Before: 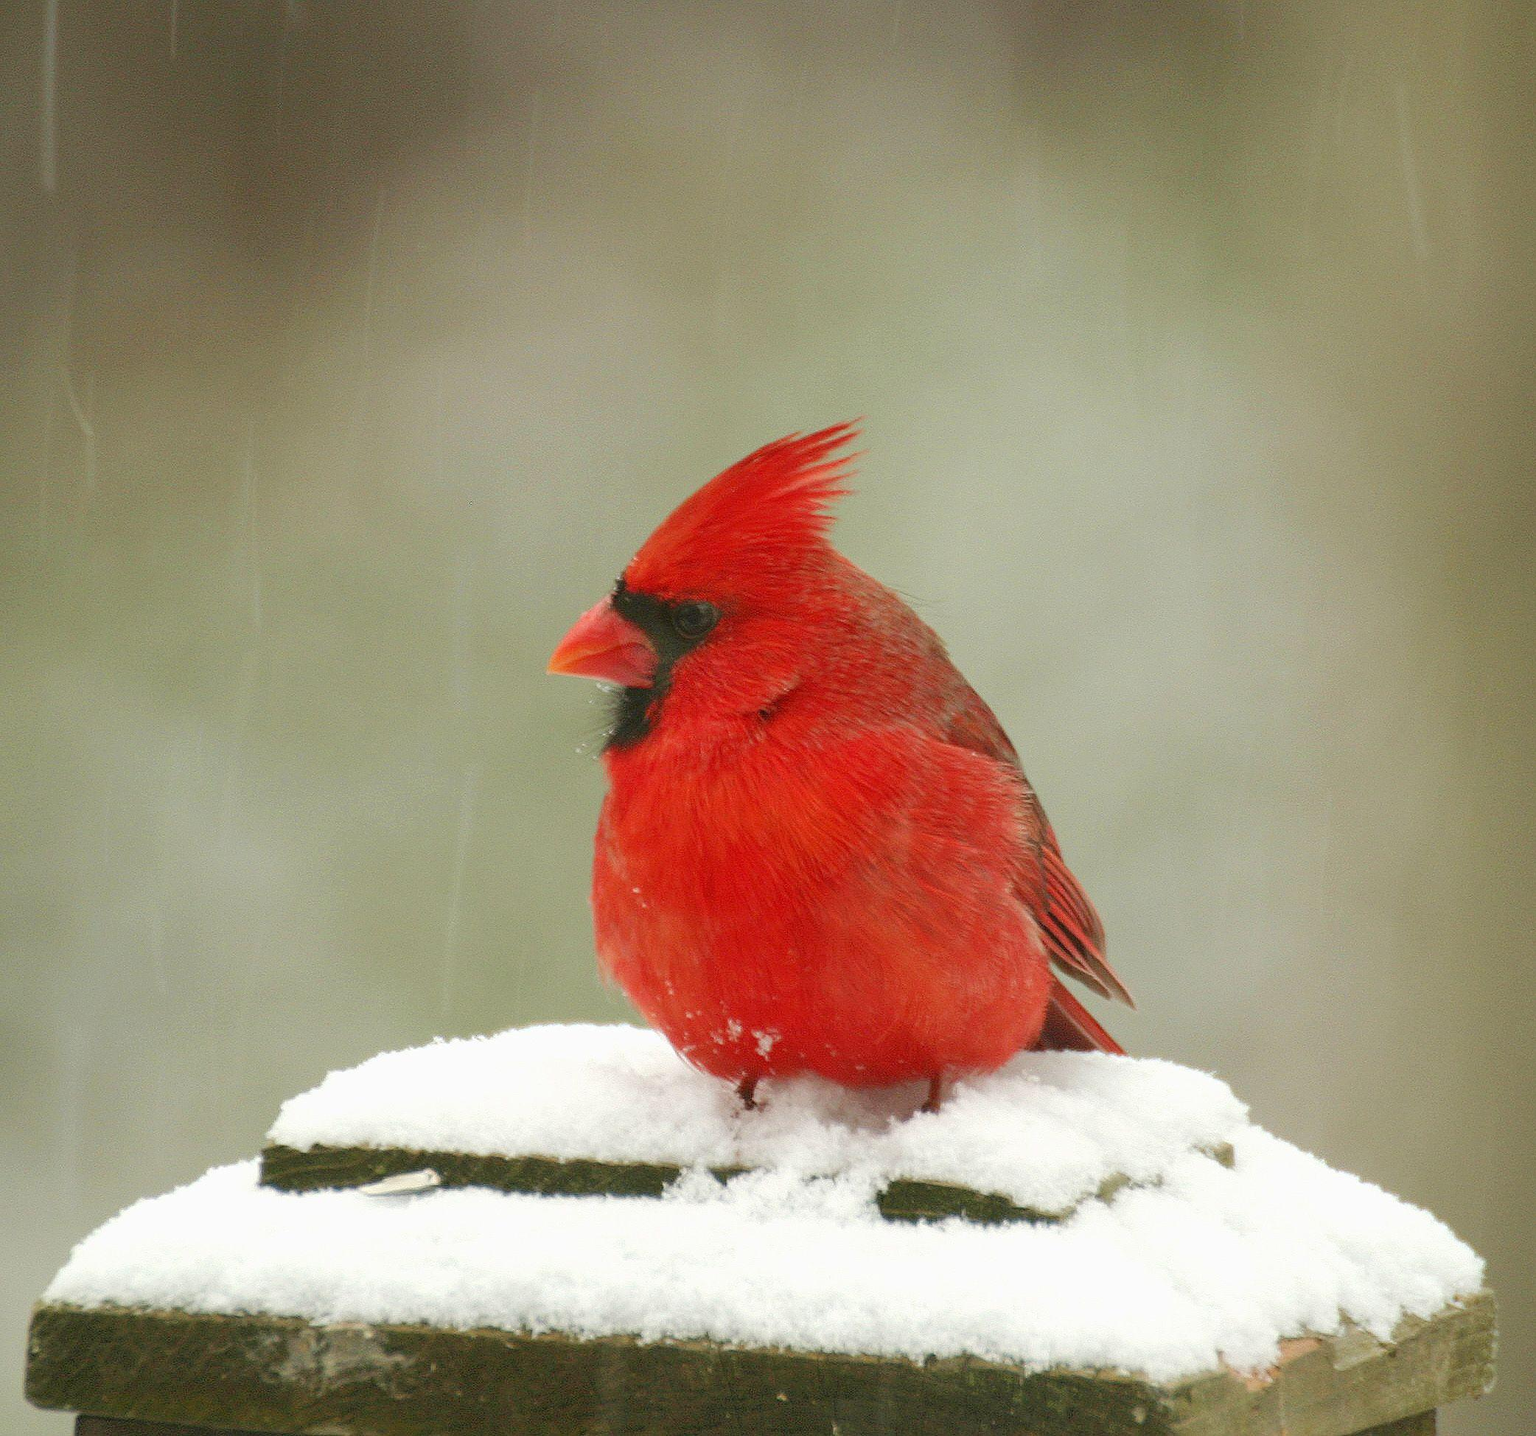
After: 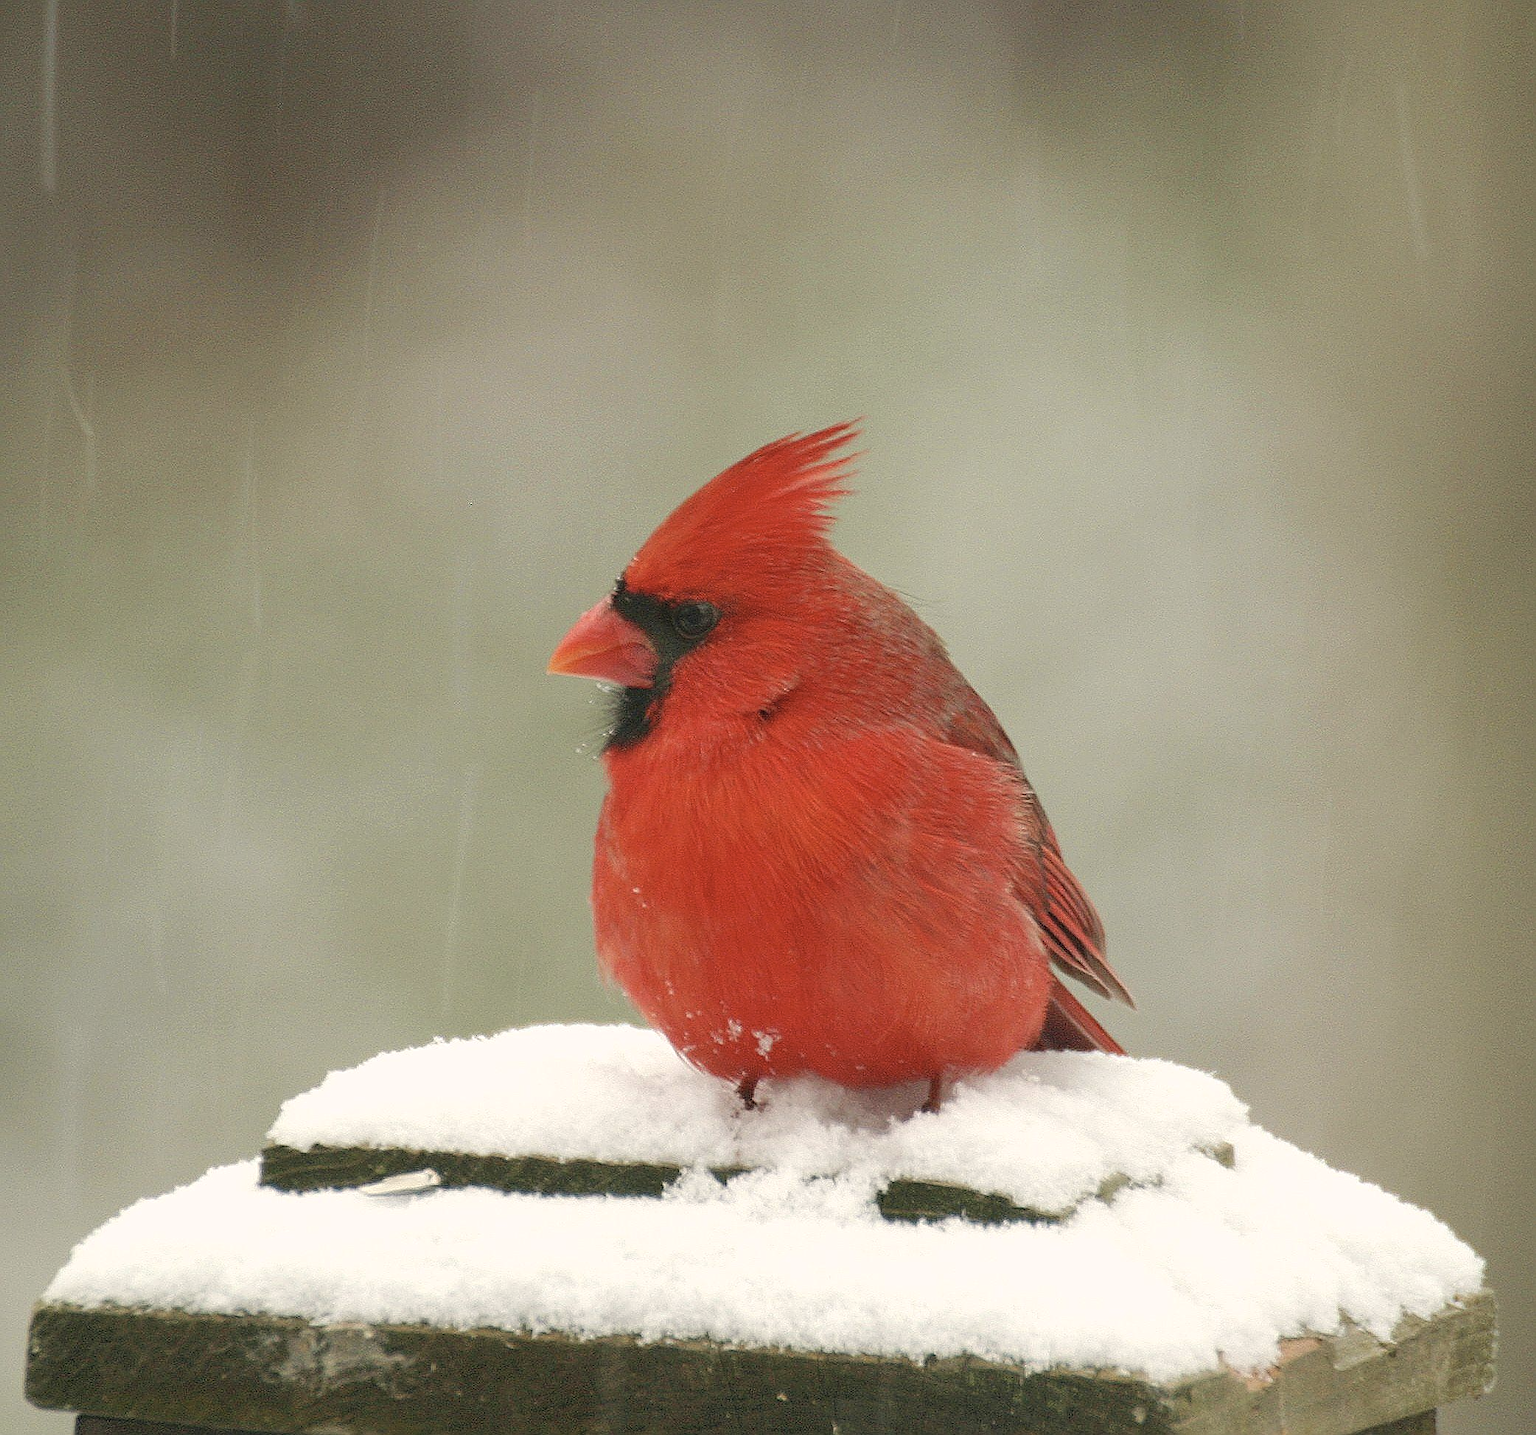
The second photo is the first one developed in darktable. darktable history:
color correction: highlights a* 2.8, highlights b* 4.99, shadows a* -1.47, shadows b* -4.93, saturation 0.776
sharpen: on, module defaults
